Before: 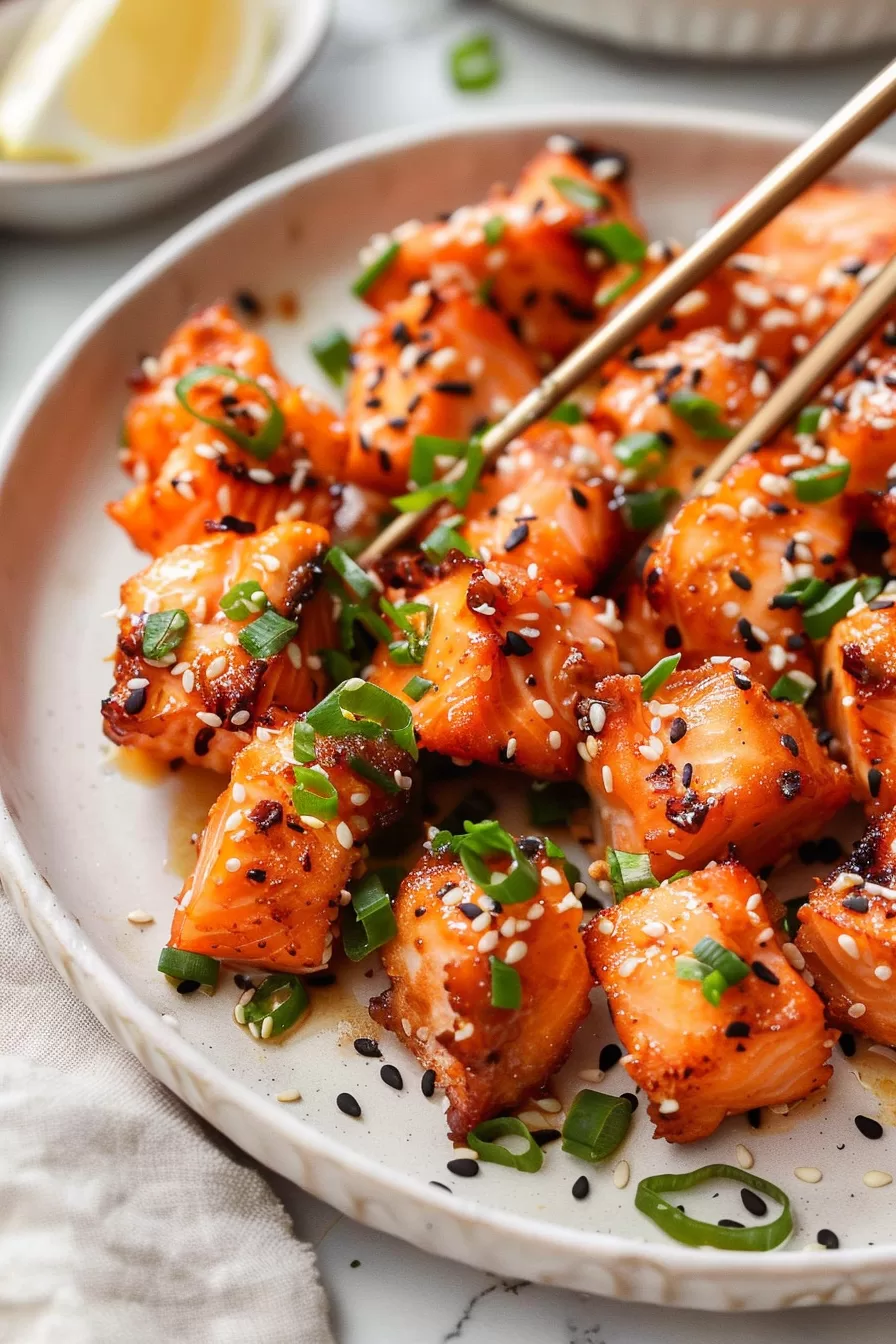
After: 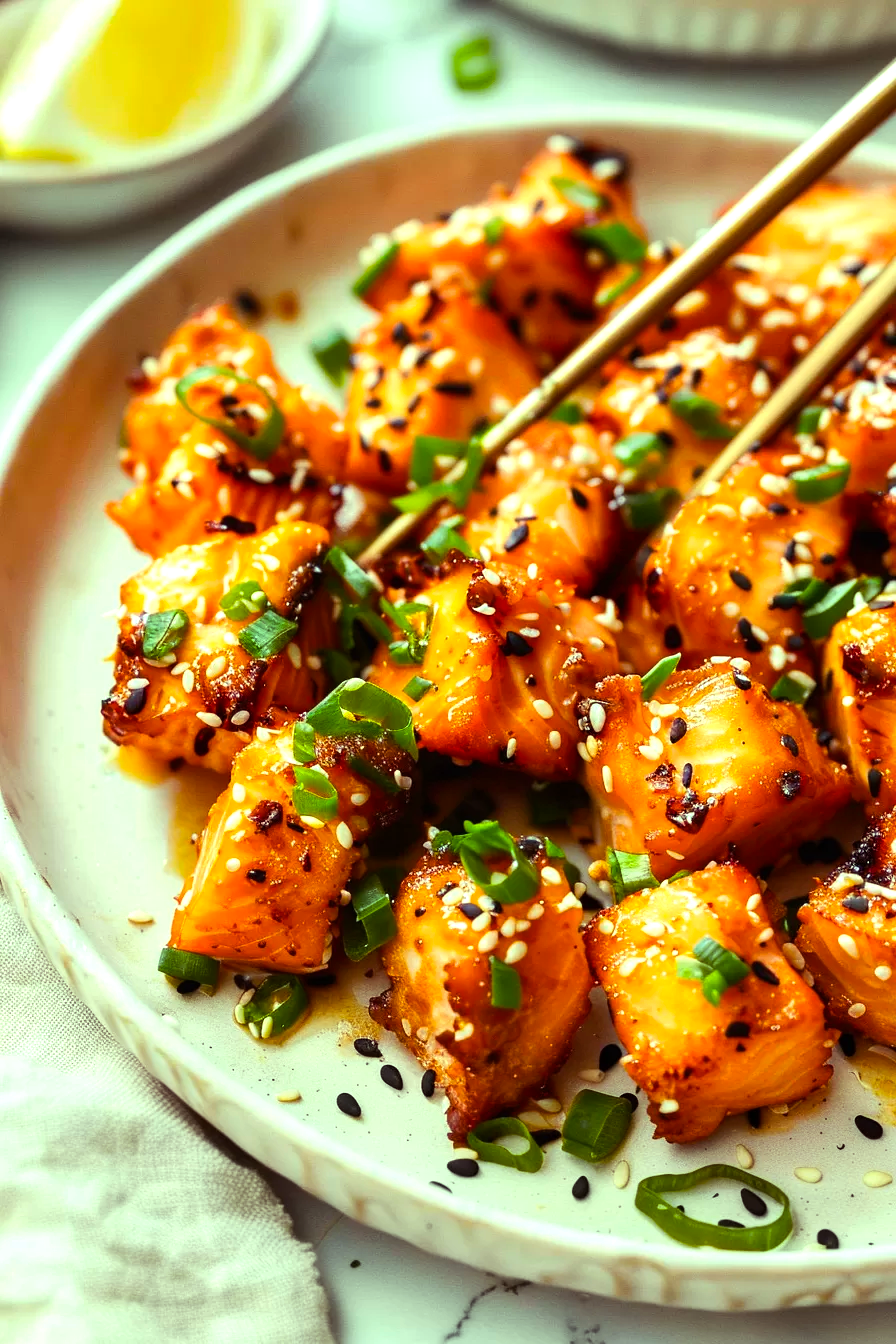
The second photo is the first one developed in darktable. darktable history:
color balance rgb: highlights gain › luminance 15.425%, highlights gain › chroma 6.975%, highlights gain › hue 125.47°, perceptual saturation grading › global saturation 30.381%
tone equalizer: -8 EV -0.456 EV, -7 EV -0.38 EV, -6 EV -0.304 EV, -5 EV -0.183 EV, -3 EV 0.196 EV, -2 EV 0.304 EV, -1 EV 0.387 EV, +0 EV 0.405 EV, edges refinement/feathering 500, mask exposure compensation -1.57 EV, preserve details no
